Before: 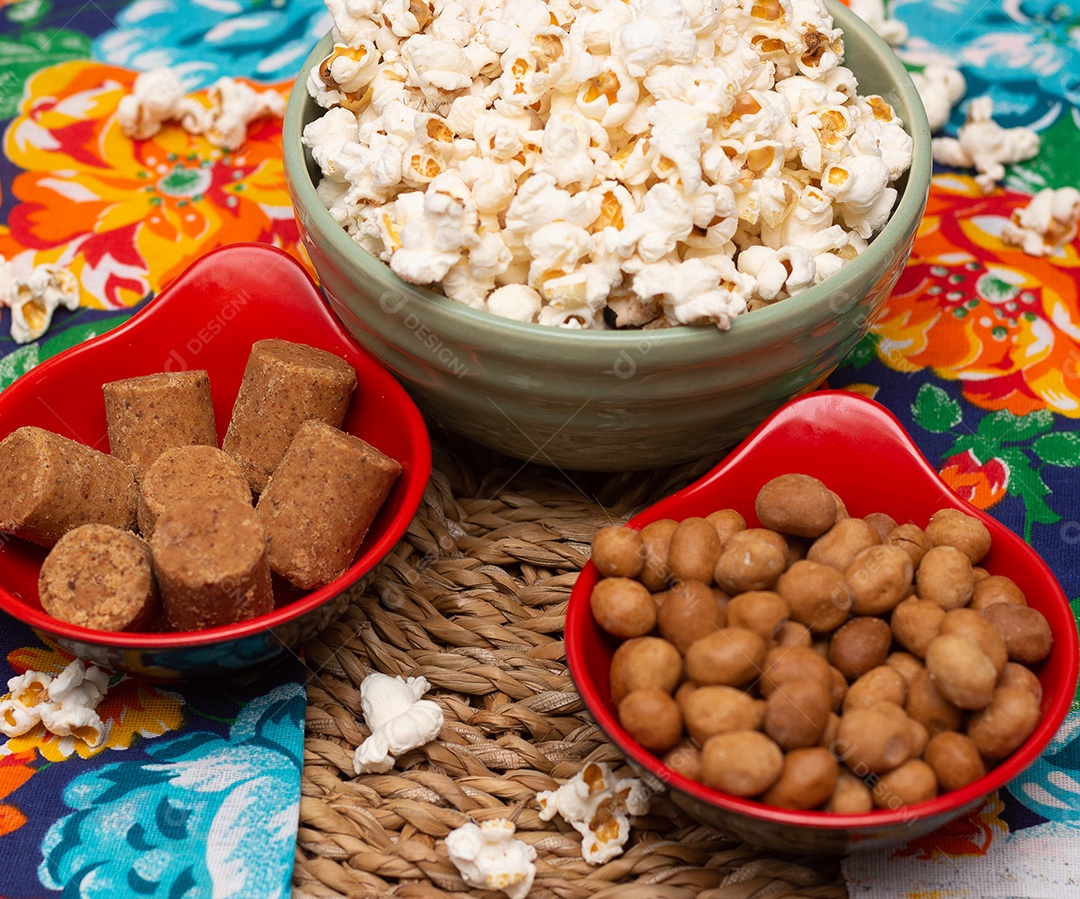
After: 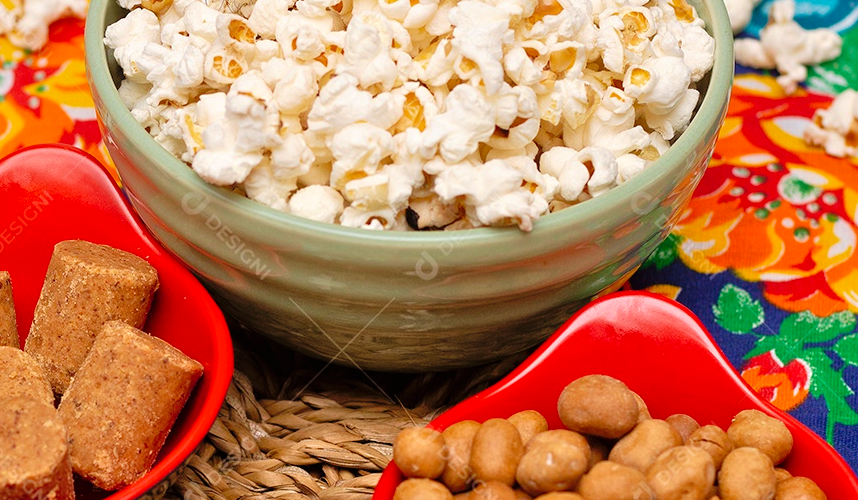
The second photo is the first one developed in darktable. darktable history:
tone curve: curves: ch0 [(0, 0) (0.003, 0.005) (0.011, 0.006) (0.025, 0.013) (0.044, 0.027) (0.069, 0.042) (0.1, 0.06) (0.136, 0.085) (0.177, 0.118) (0.224, 0.171) (0.277, 0.239) (0.335, 0.314) (0.399, 0.394) (0.468, 0.473) (0.543, 0.552) (0.623, 0.64) (0.709, 0.718) (0.801, 0.801) (0.898, 0.882) (1, 1)], preserve colors none
crop: left 18.38%, top 11.092%, right 2.134%, bottom 33.217%
velvia: on, module defaults
tone equalizer: -7 EV 0.15 EV, -6 EV 0.6 EV, -5 EV 1.15 EV, -4 EV 1.33 EV, -3 EV 1.15 EV, -2 EV 0.6 EV, -1 EV 0.15 EV, mask exposure compensation -0.5 EV
